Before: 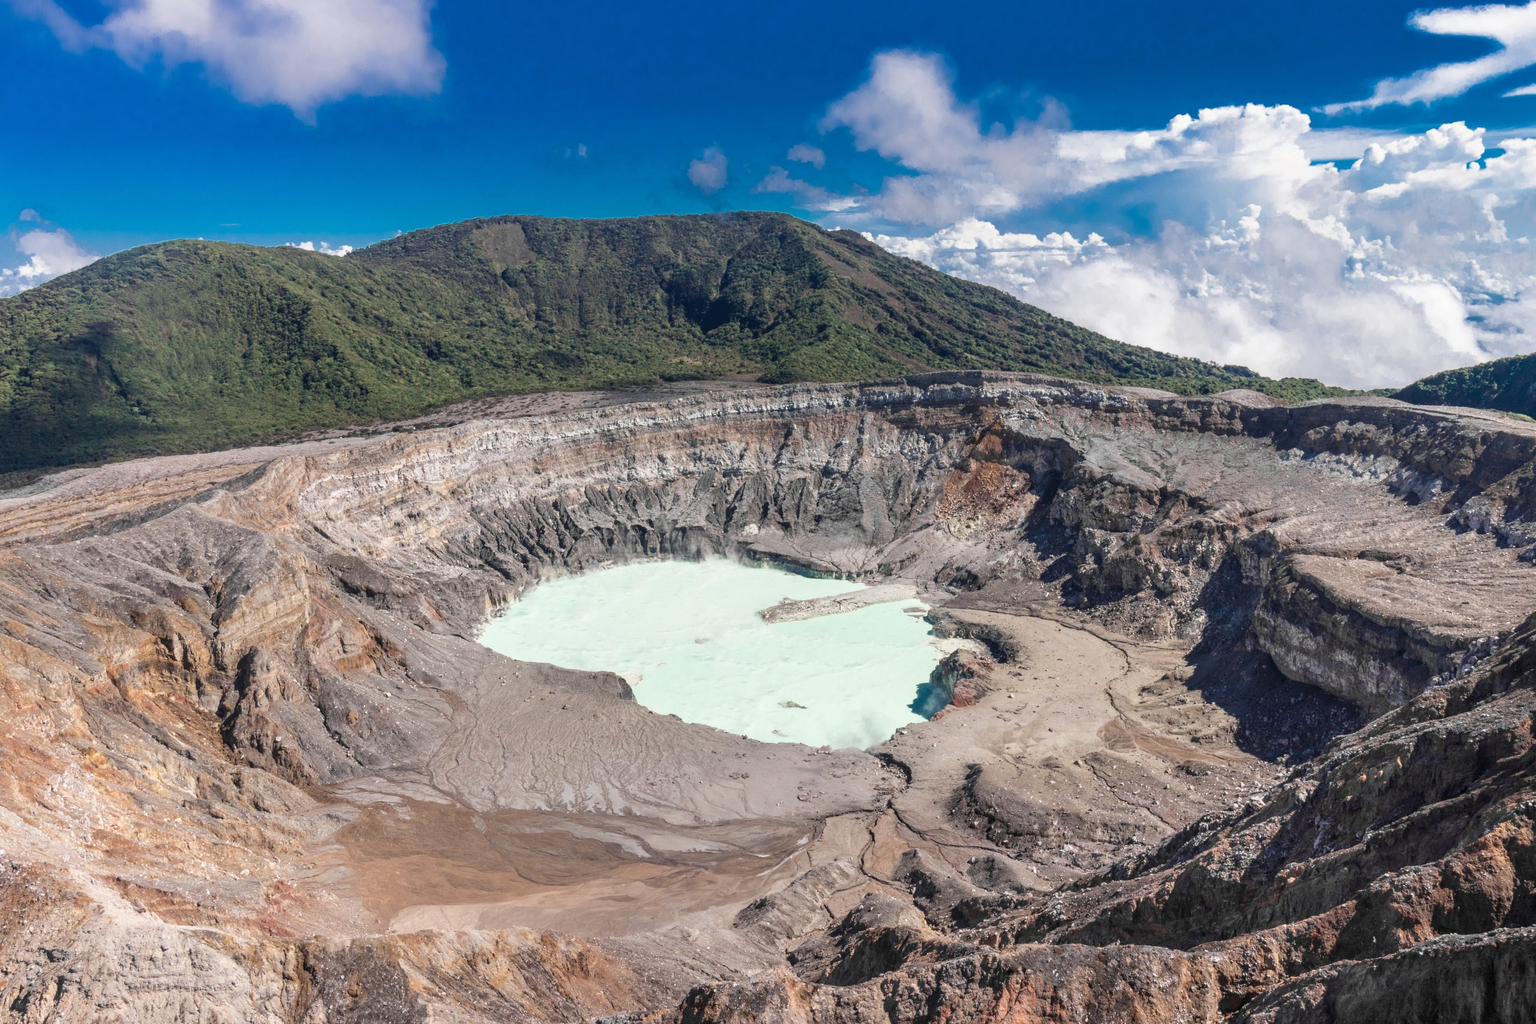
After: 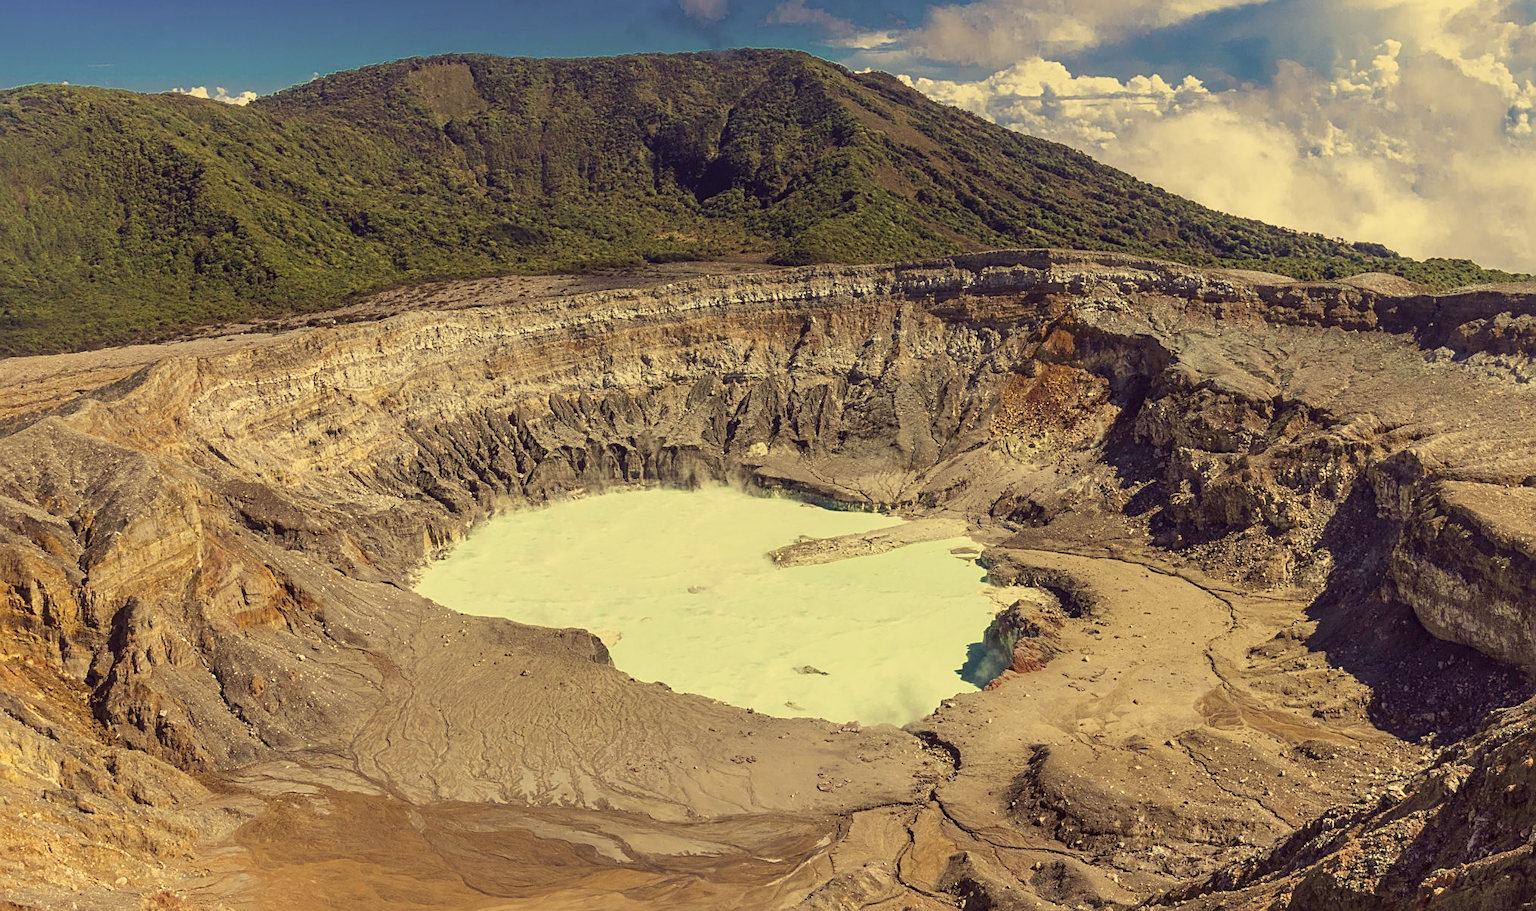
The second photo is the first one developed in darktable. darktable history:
color correction: highlights a* -0.482, highlights b* 40, shadows a* 9.8, shadows b* -0.161
exposure: exposure -0.242 EV, compensate highlight preservation false
sharpen: on, module defaults
crop: left 9.712%, top 16.928%, right 10.845%, bottom 12.332%
